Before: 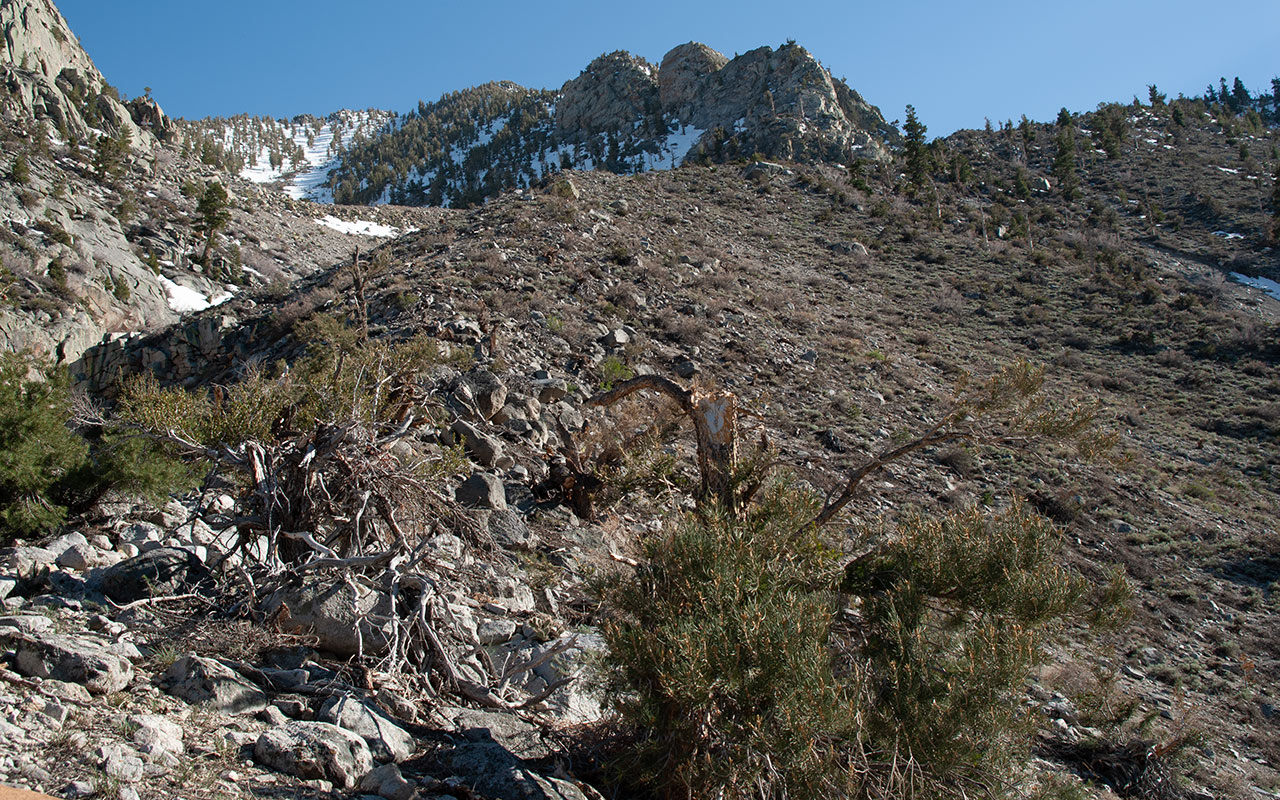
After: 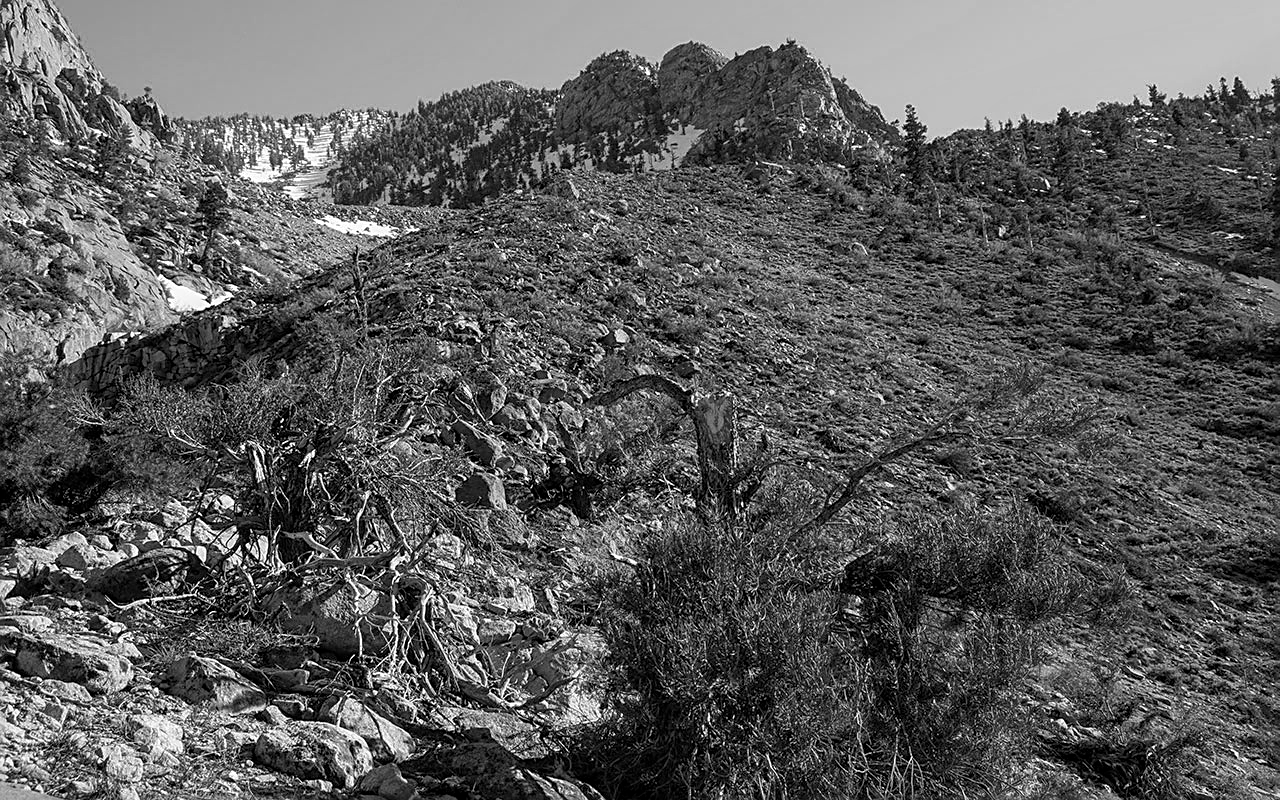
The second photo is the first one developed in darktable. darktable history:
local contrast: on, module defaults
sharpen: on, module defaults
color calibration: output gray [0.246, 0.254, 0.501, 0], illuminant as shot in camera, x 0.358, y 0.373, temperature 4628.91 K
